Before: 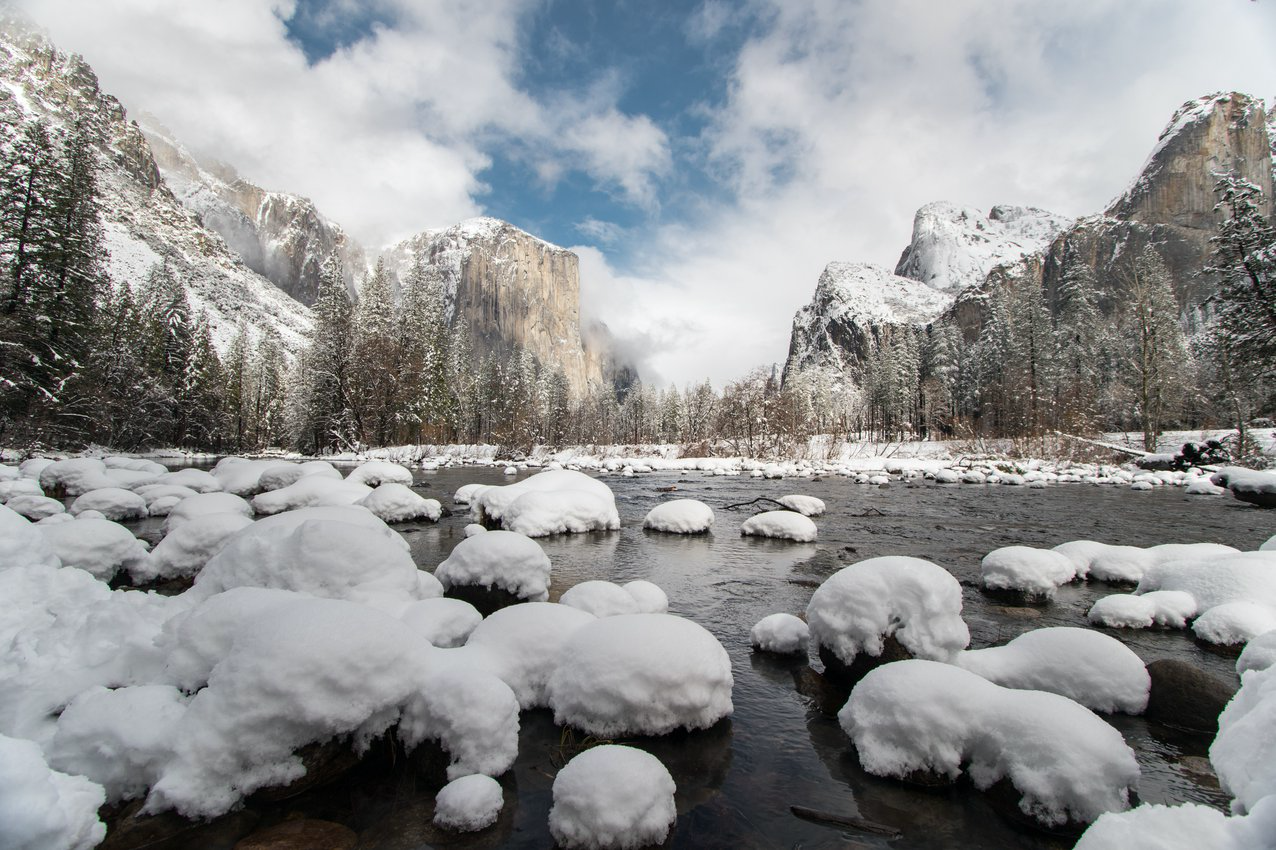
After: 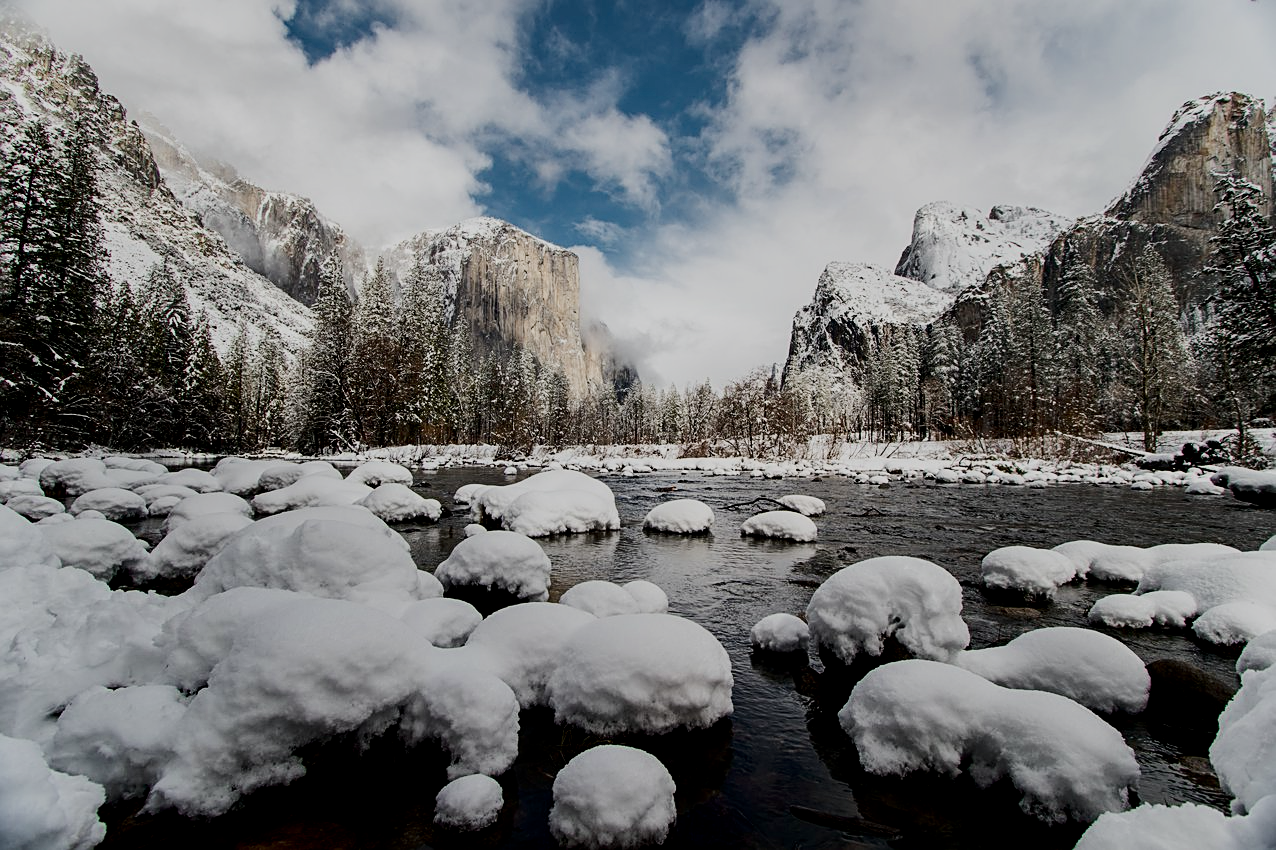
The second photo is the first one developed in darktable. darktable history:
contrast brightness saturation: contrast 0.195, brightness -0.227, saturation 0.115
filmic rgb: black relative exposure -6.91 EV, white relative exposure 5.63 EV, hardness 2.86
sharpen: on, module defaults
local contrast: highlights 102%, shadows 98%, detail 119%, midtone range 0.2
